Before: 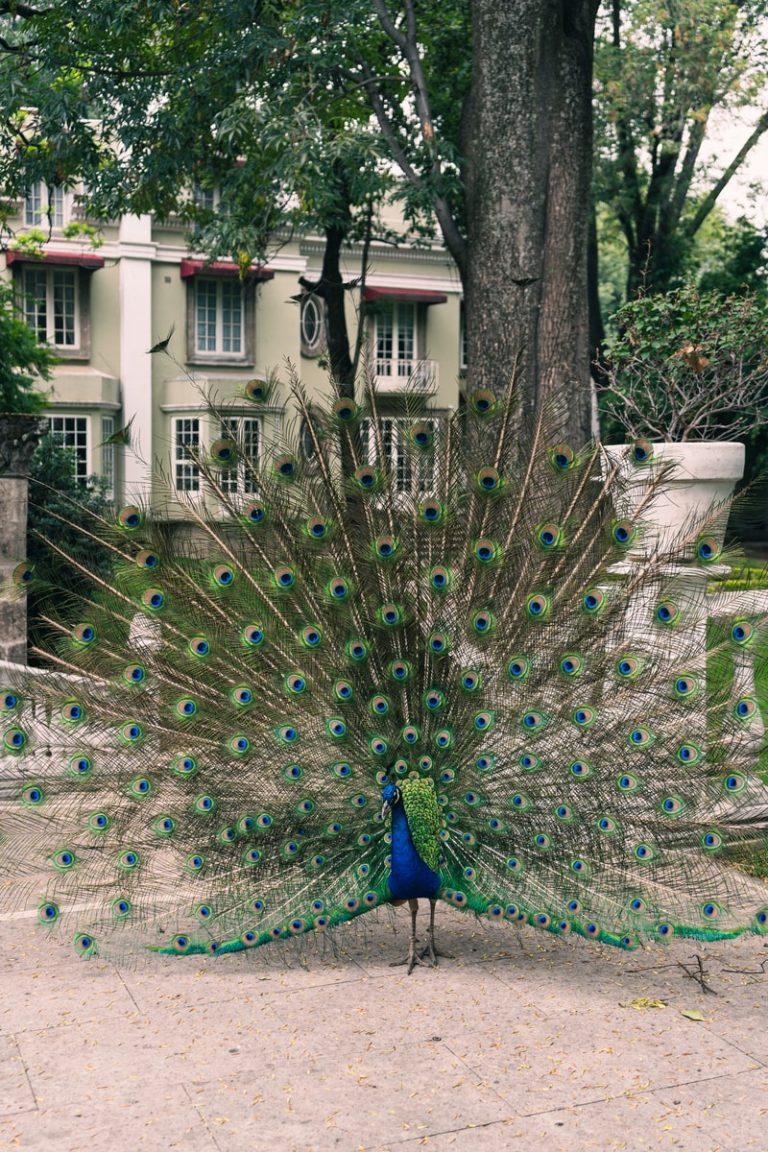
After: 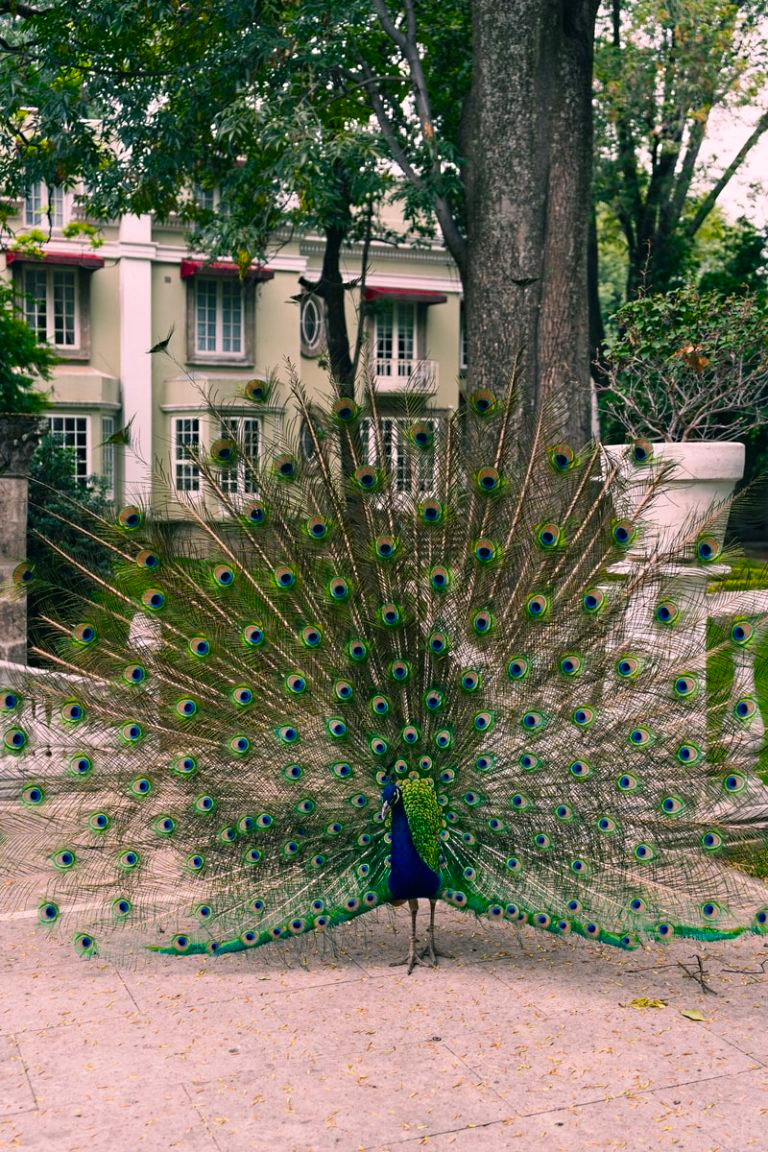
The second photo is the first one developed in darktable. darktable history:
sharpen: radius 5.355, amount 0.317, threshold 26.227
color balance rgb: highlights gain › chroma 1.436%, highlights gain › hue 311.15°, perceptual saturation grading › global saturation 31.03%, saturation formula JzAzBz (2021)
